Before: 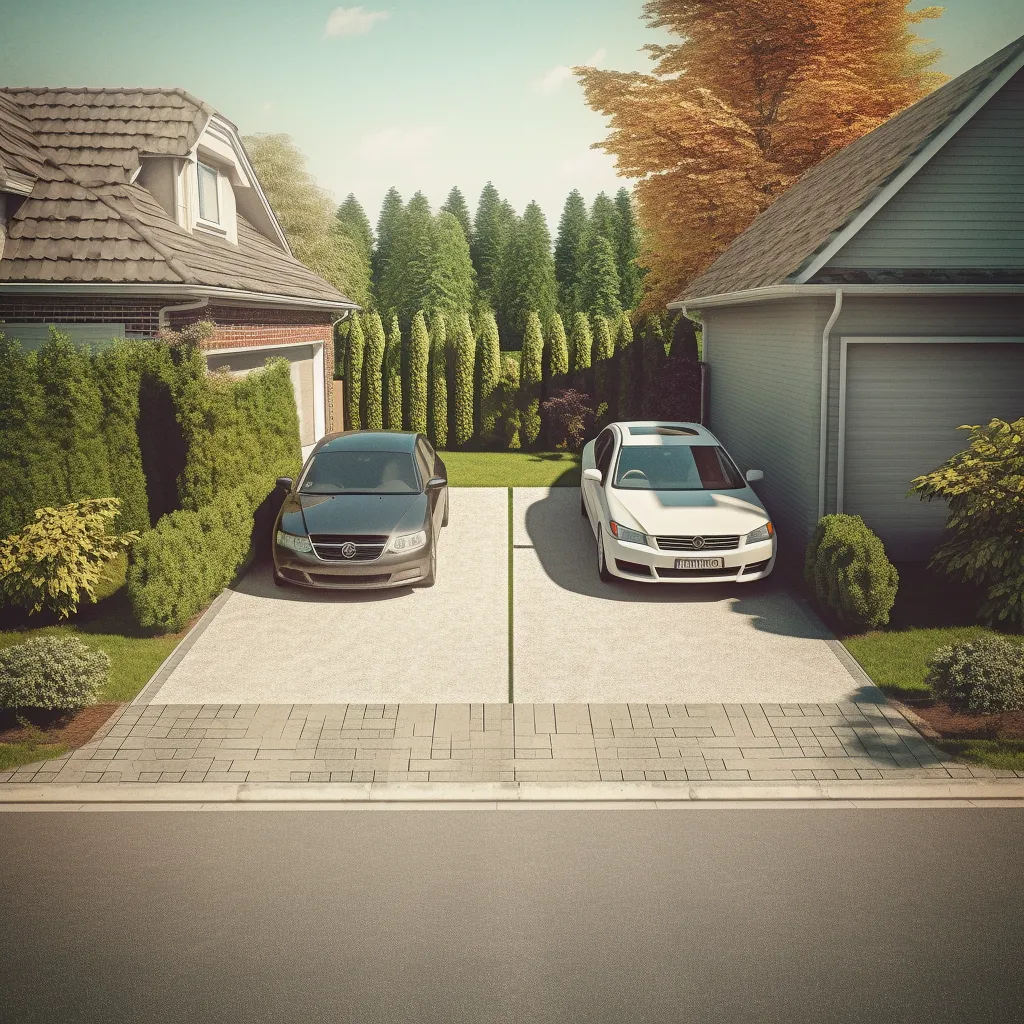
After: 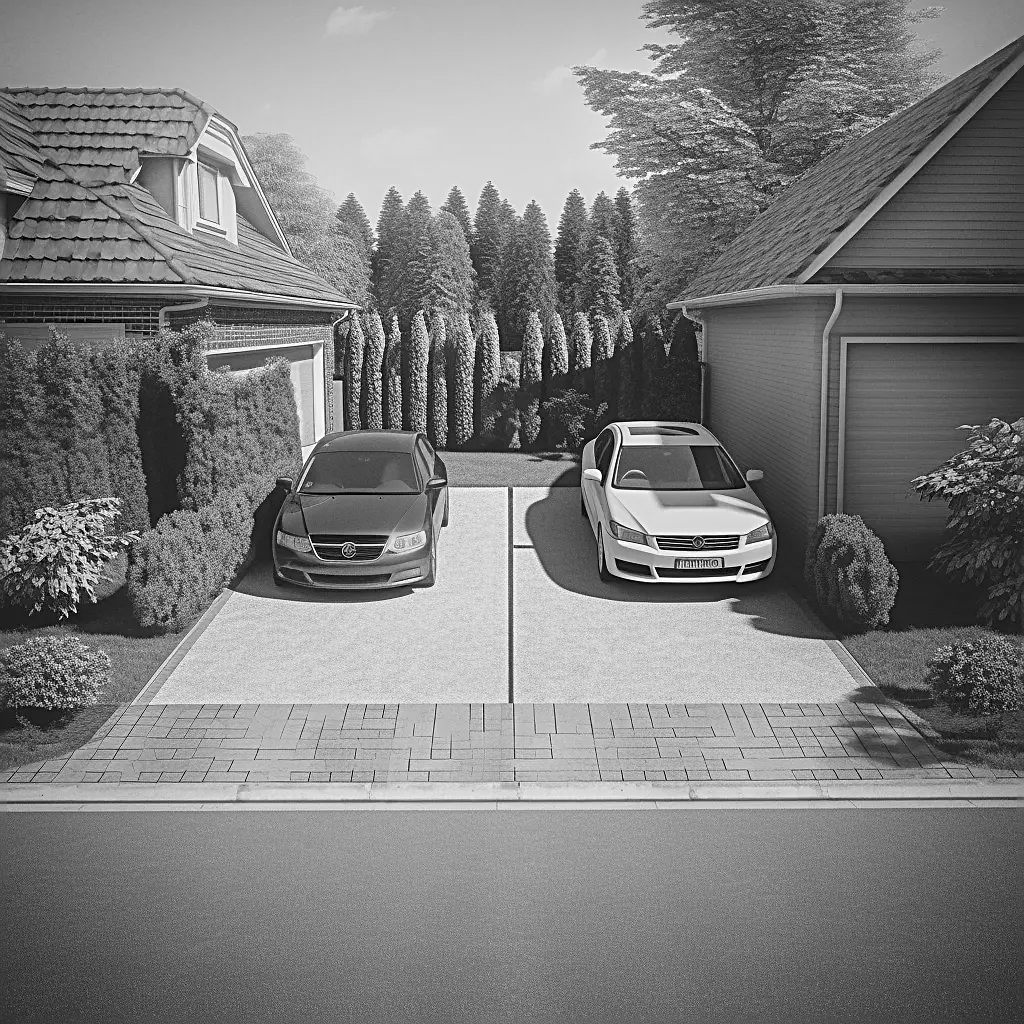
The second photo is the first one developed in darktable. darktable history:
white balance: red 1.004, blue 1.096
monochrome: a 26.22, b 42.67, size 0.8
sharpen: radius 2.543, amount 0.636
